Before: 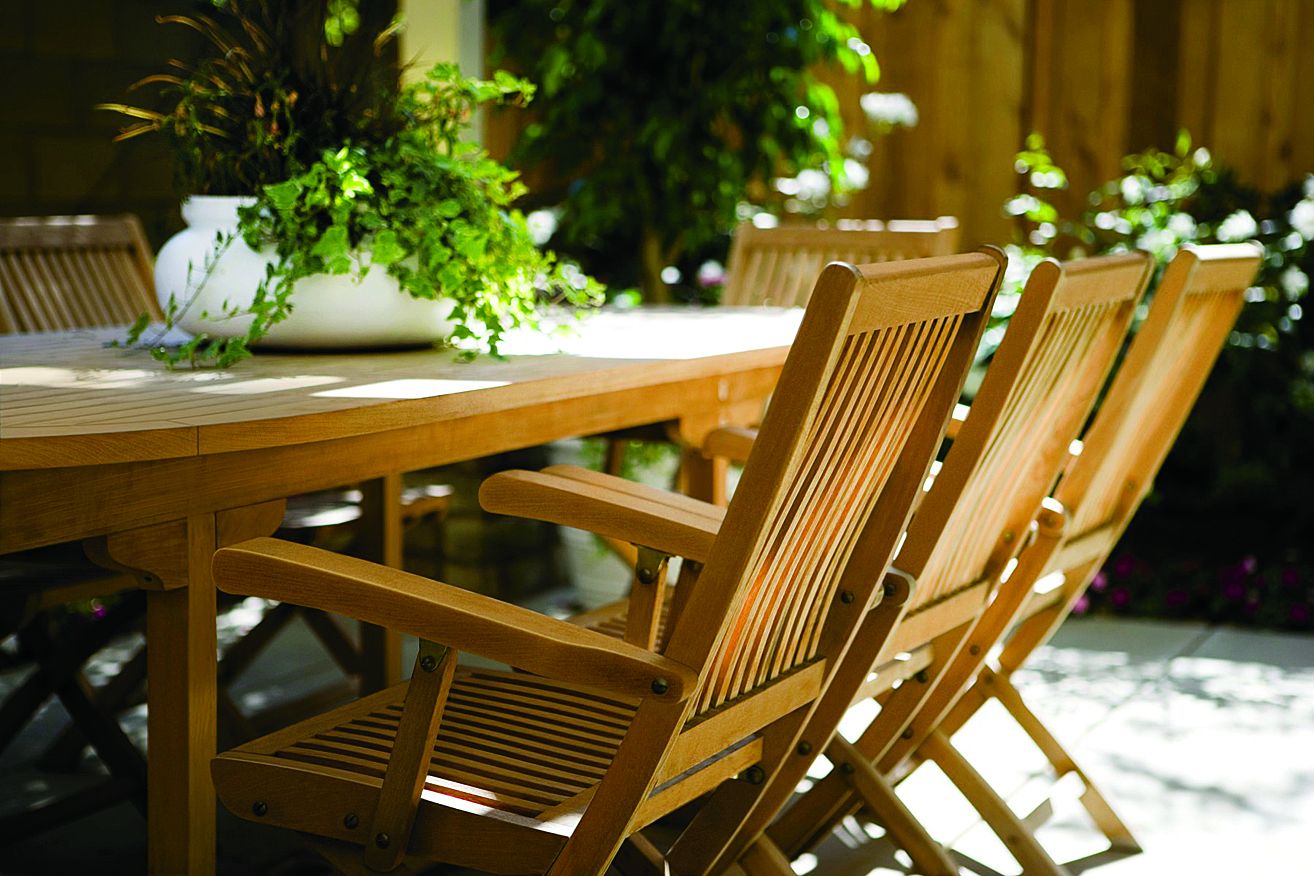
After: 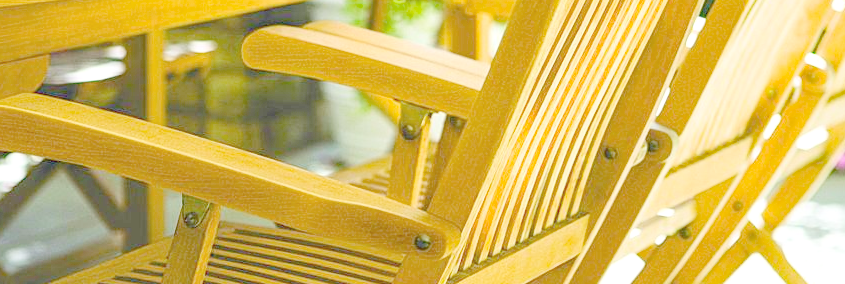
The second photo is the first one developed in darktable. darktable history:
crop: left 18.11%, top 50.693%, right 17.554%, bottom 16.816%
local contrast: on, module defaults
contrast brightness saturation: contrast 0.096, brightness 0.313, saturation 0.143
